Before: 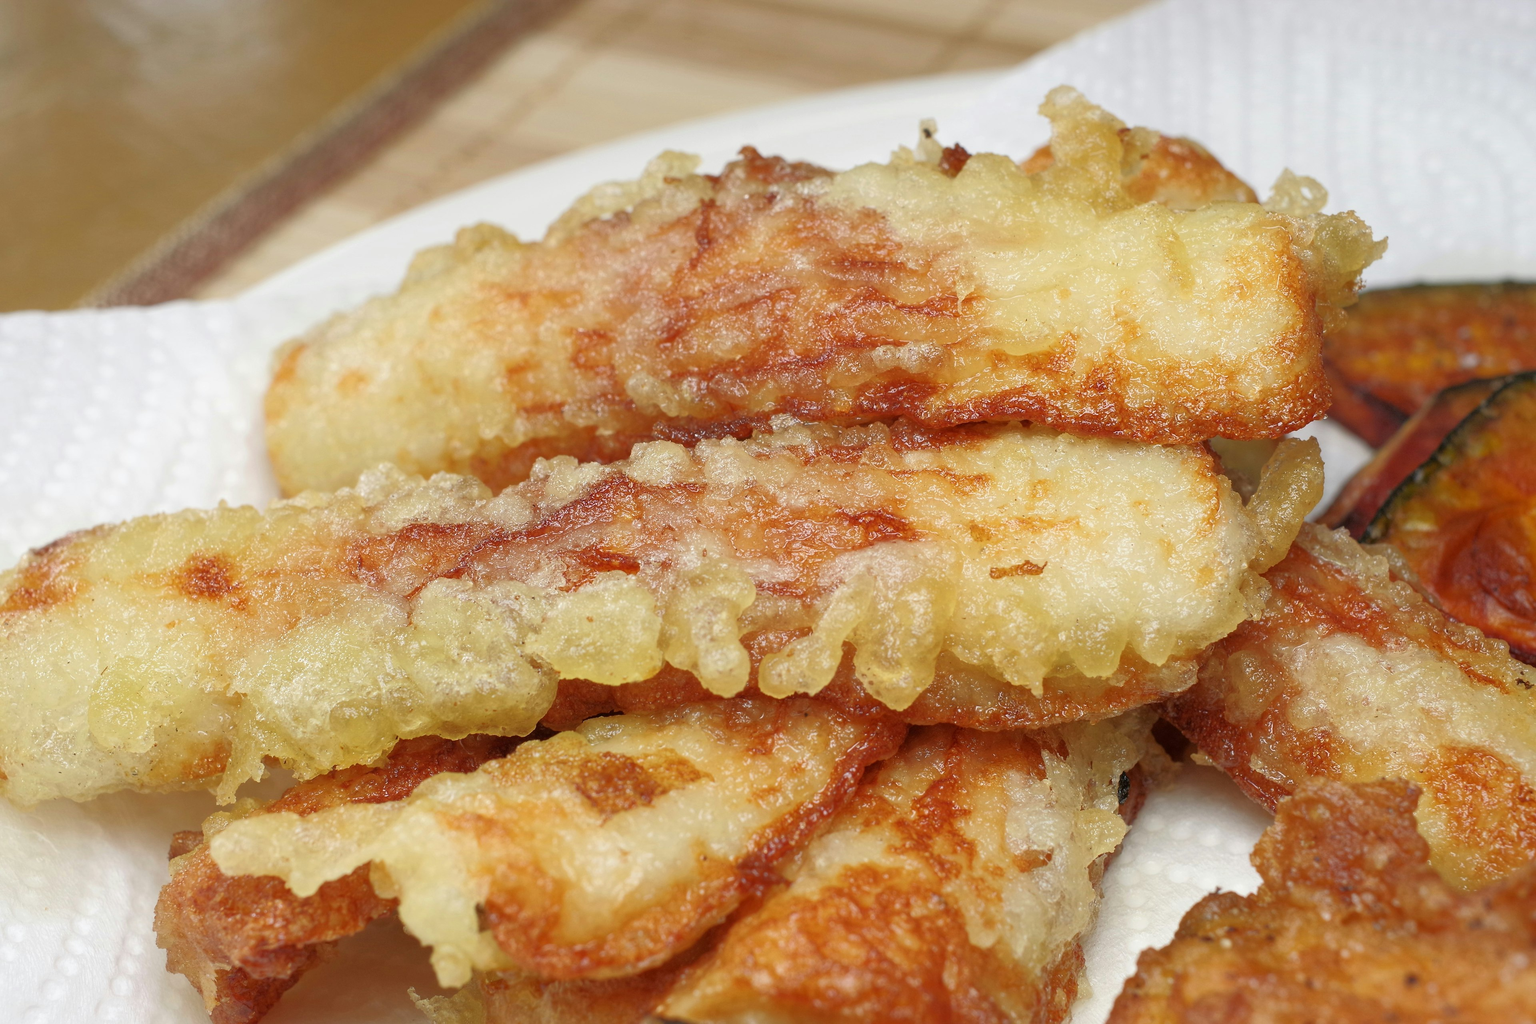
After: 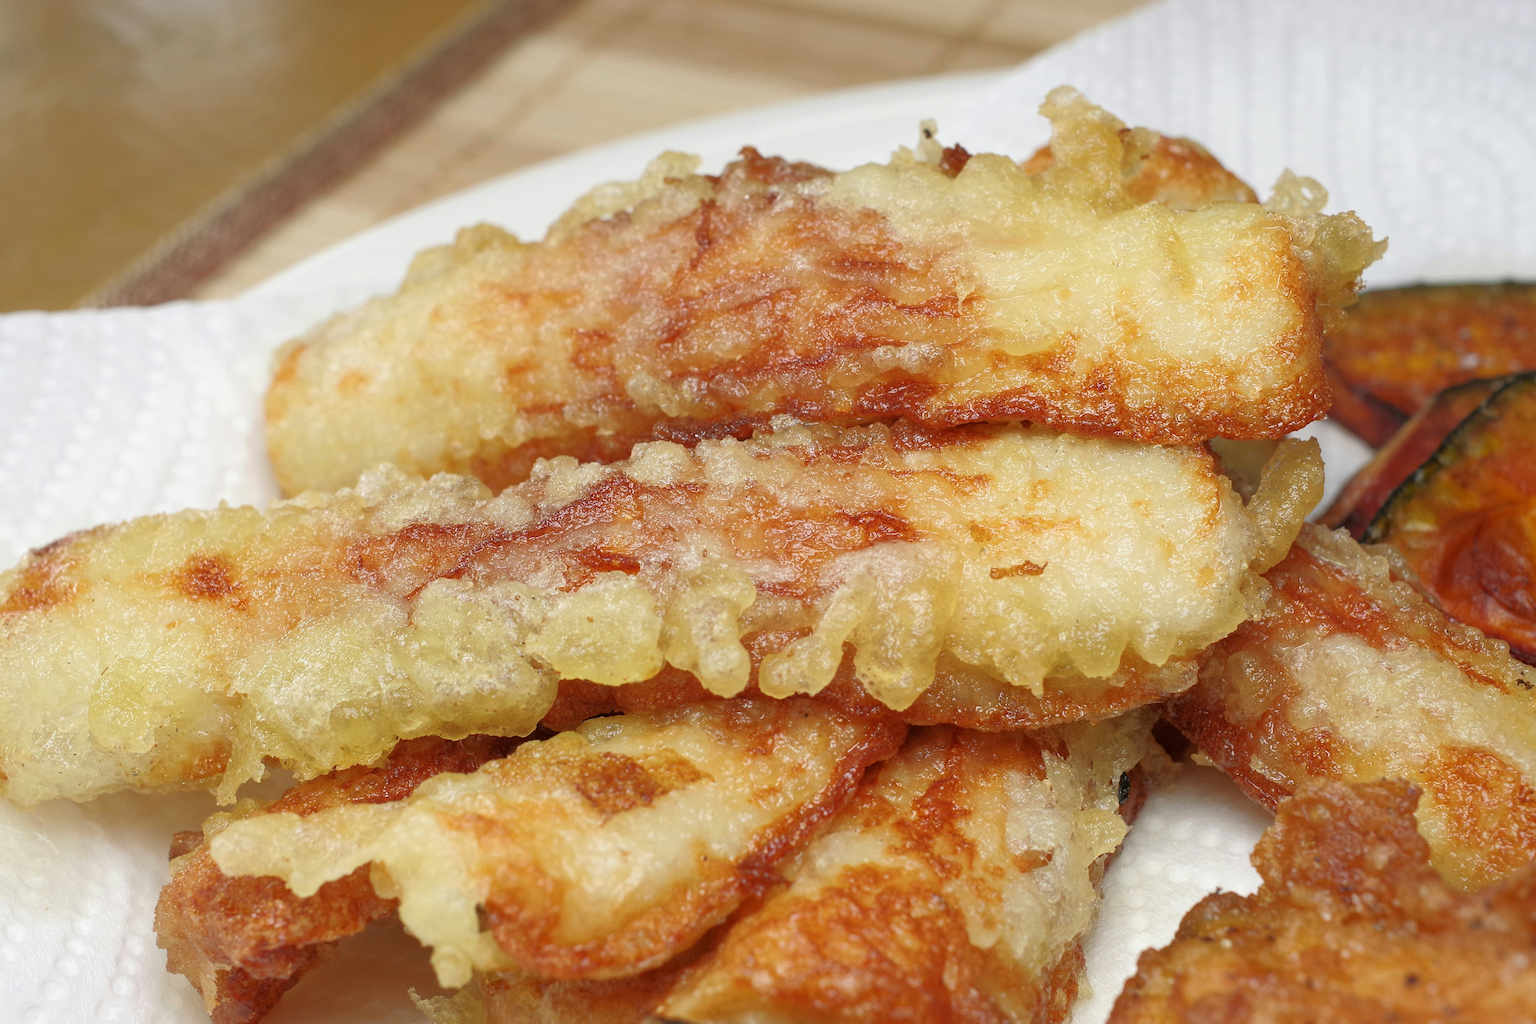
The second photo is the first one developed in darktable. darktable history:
tone equalizer: mask exposure compensation -0.489 EV
